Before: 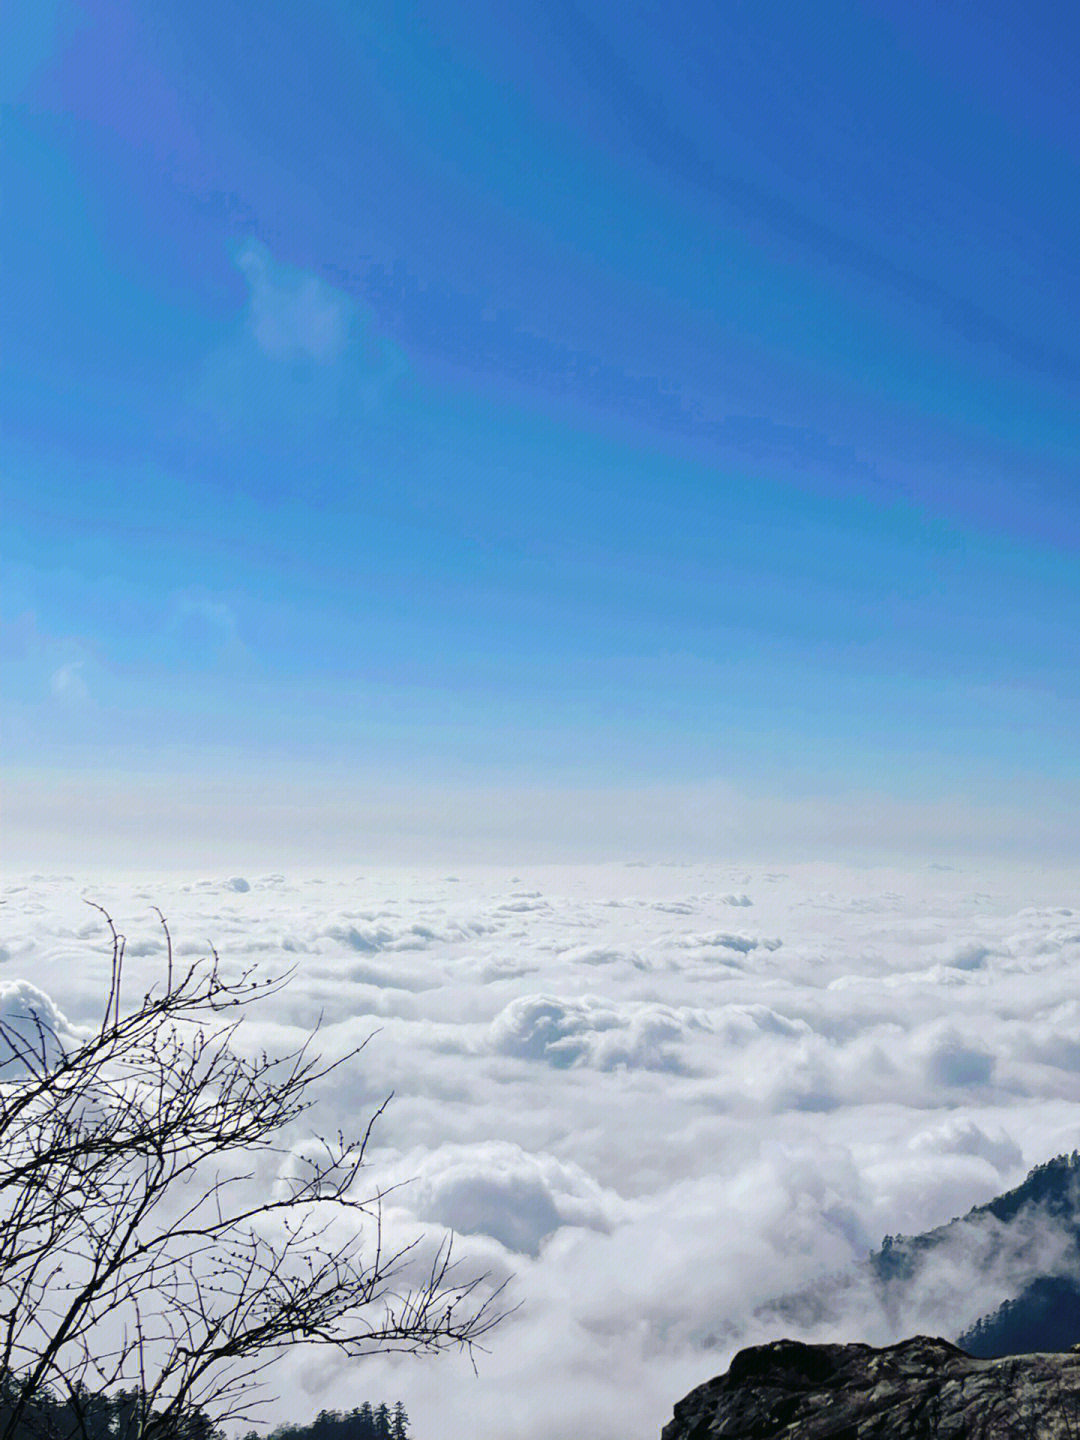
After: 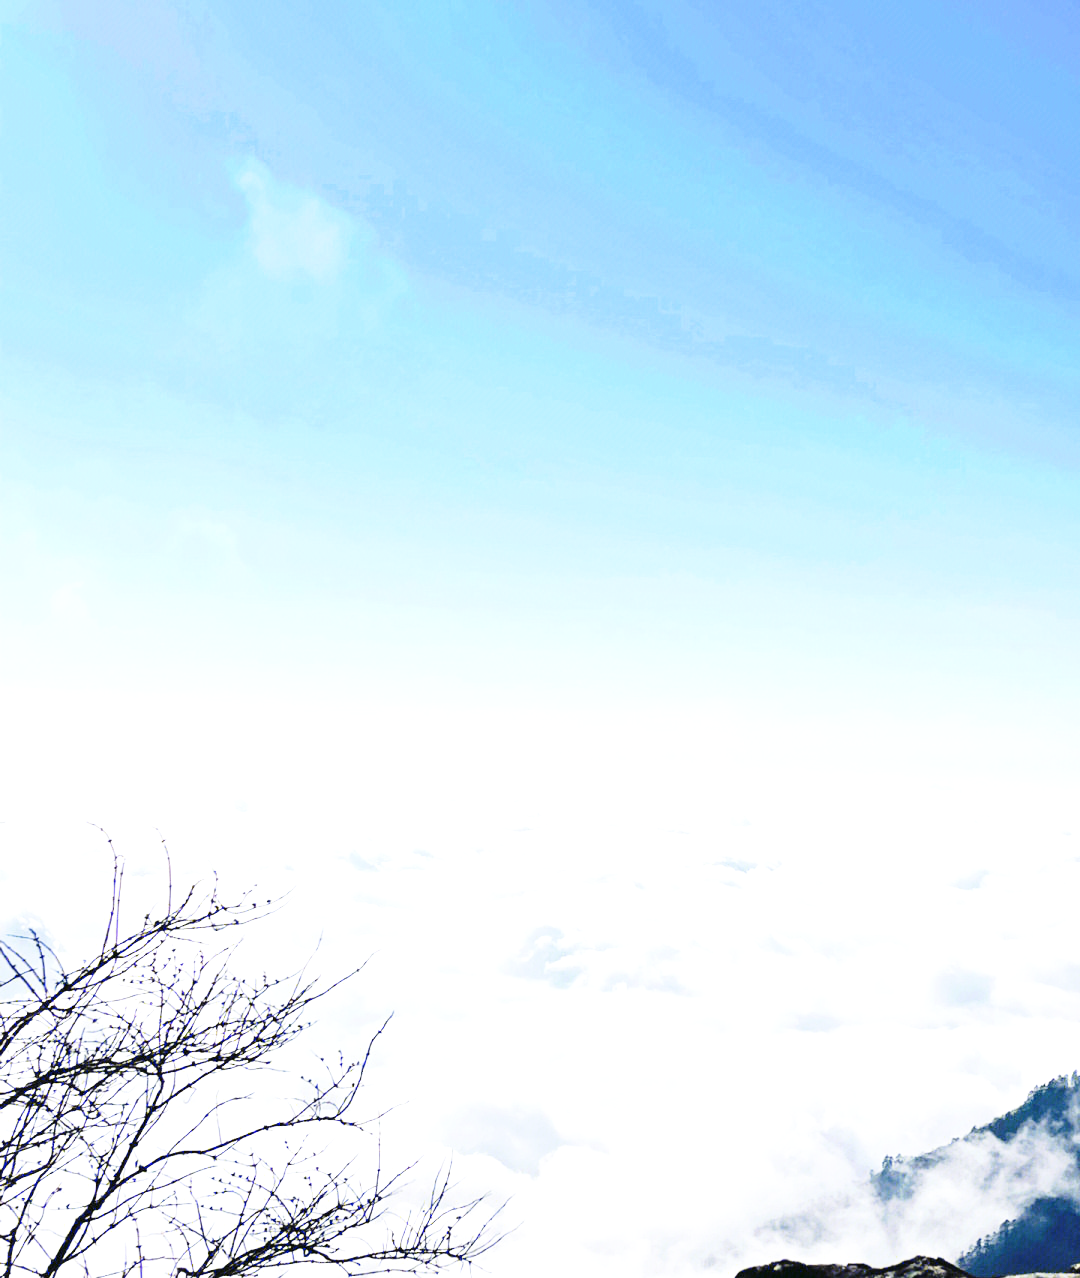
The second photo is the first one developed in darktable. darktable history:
color balance: input saturation 80.07%
exposure: exposure 1.089 EV, compensate highlight preservation false
crop and rotate: top 5.609%, bottom 5.609%
contrast brightness saturation: contrast 0.07
base curve: curves: ch0 [(0, 0) (0.028, 0.03) (0.121, 0.232) (0.46, 0.748) (0.859, 0.968) (1, 1)], preserve colors none
